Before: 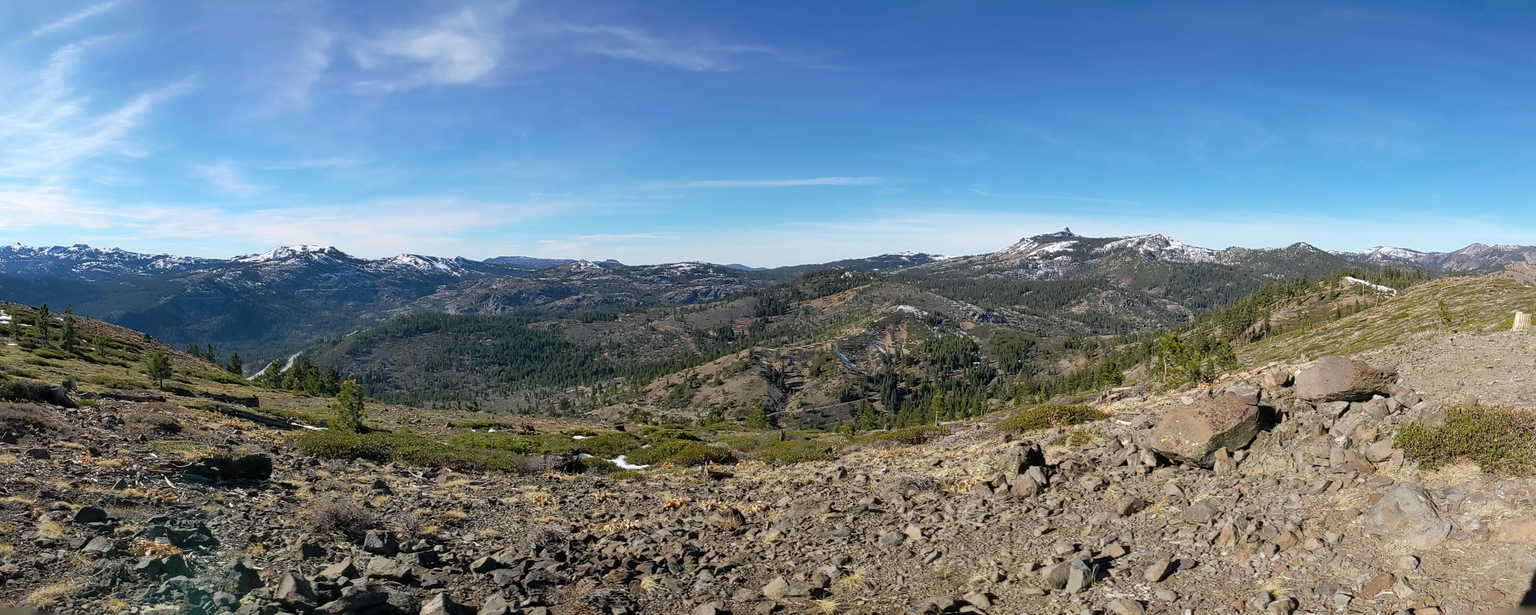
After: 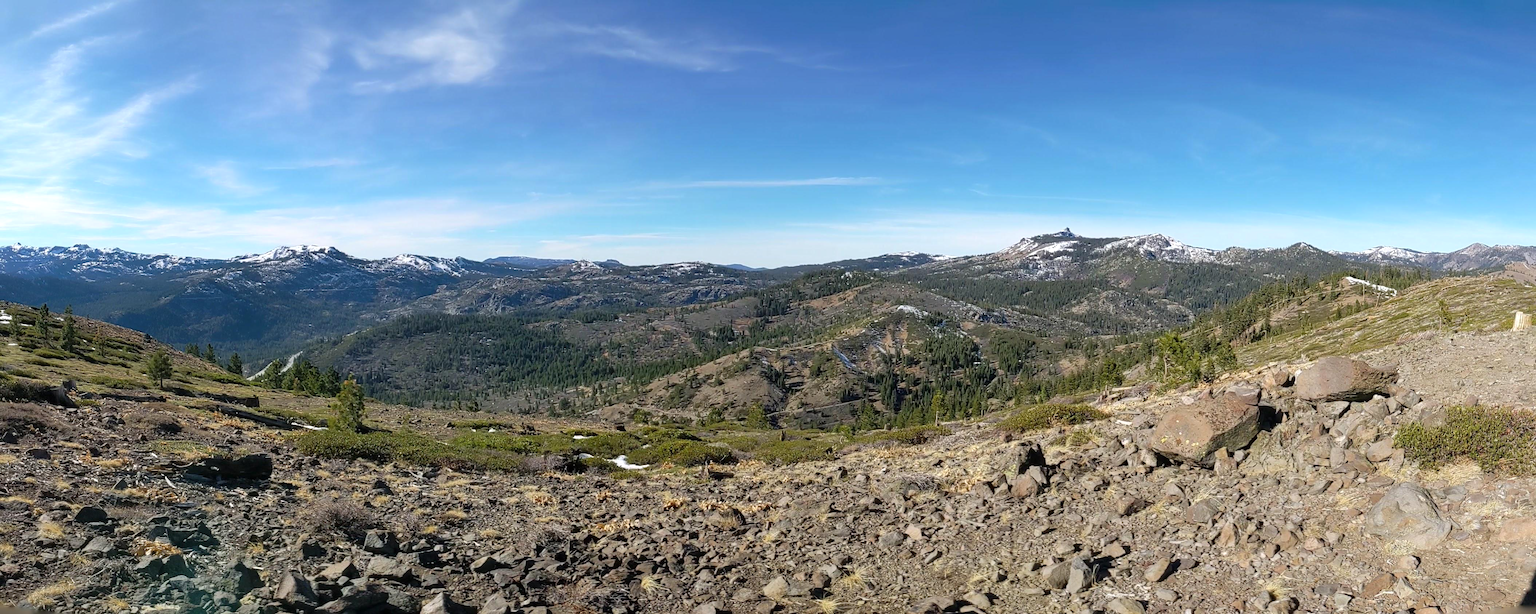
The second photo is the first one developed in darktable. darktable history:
exposure: exposure 0.19 EV, compensate highlight preservation false
